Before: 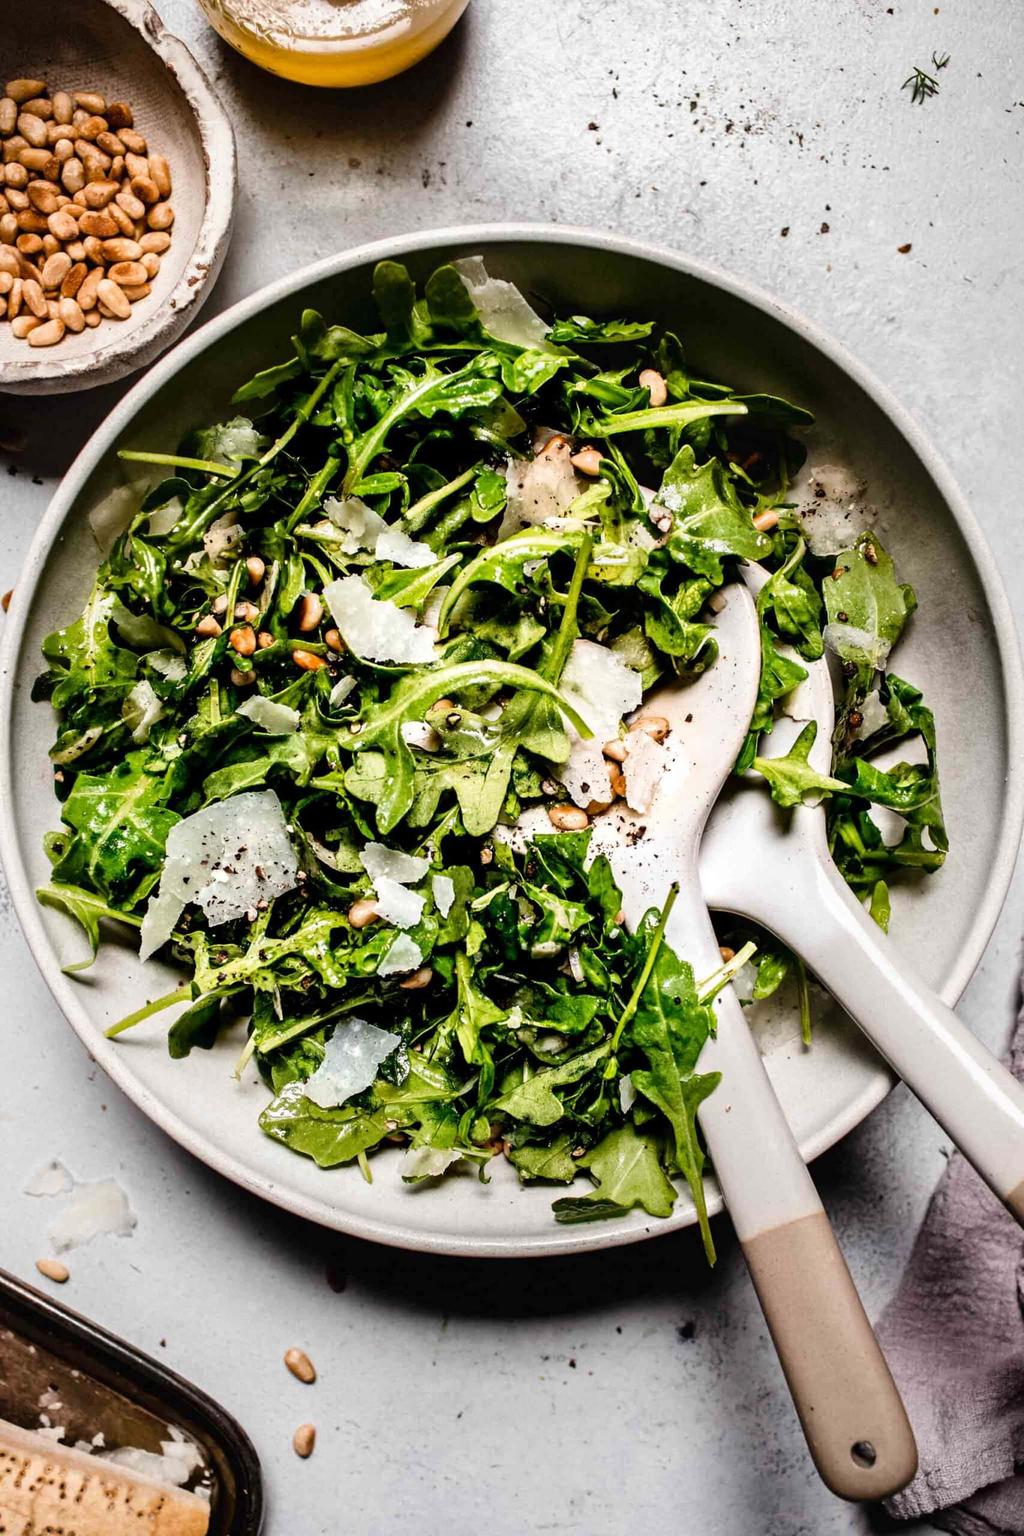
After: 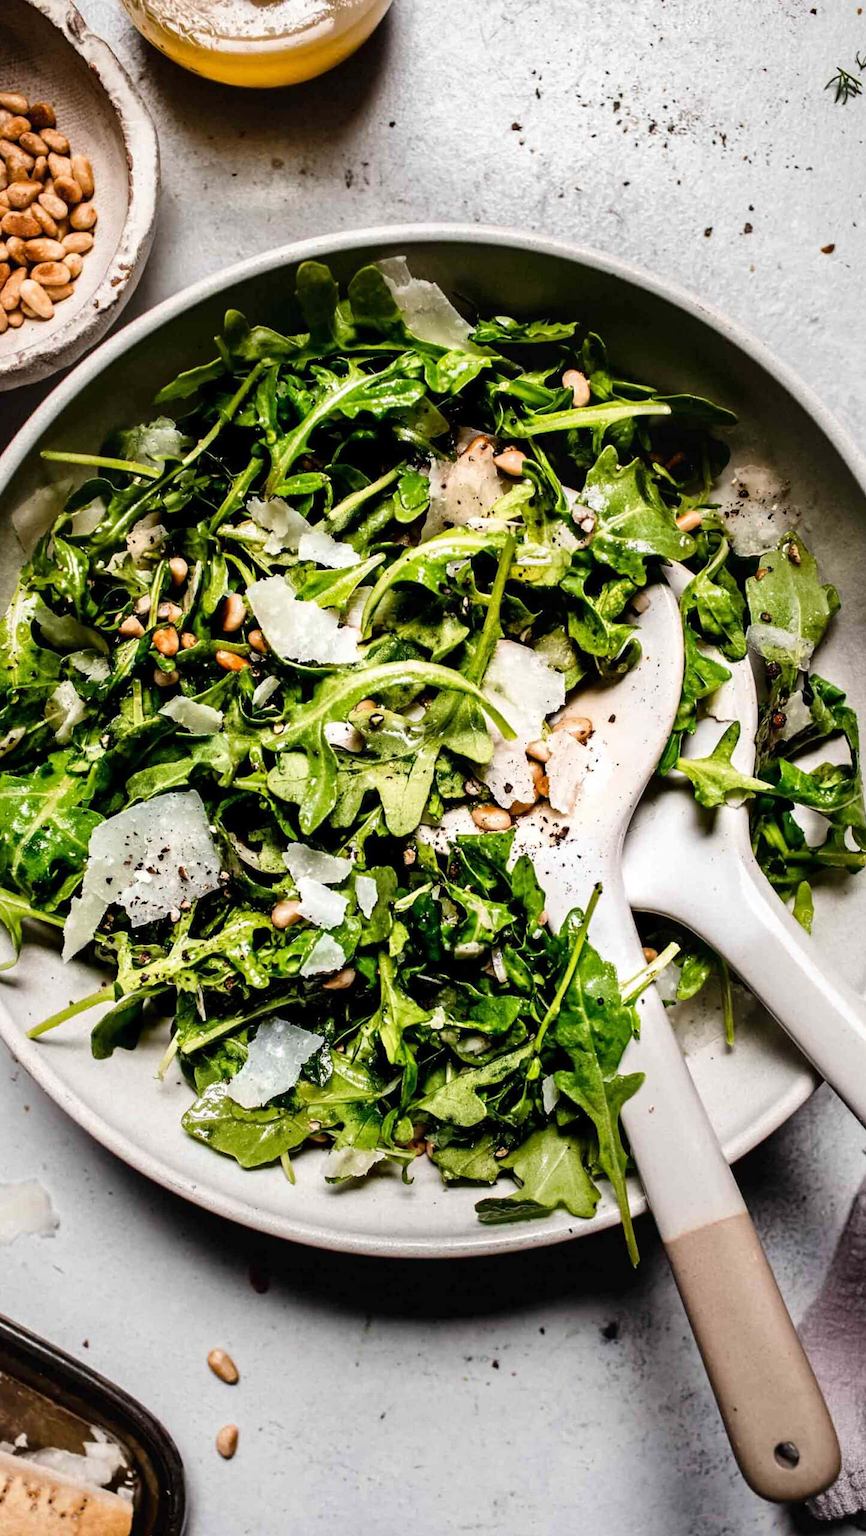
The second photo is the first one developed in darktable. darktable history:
crop: left 7.587%, right 7.796%
